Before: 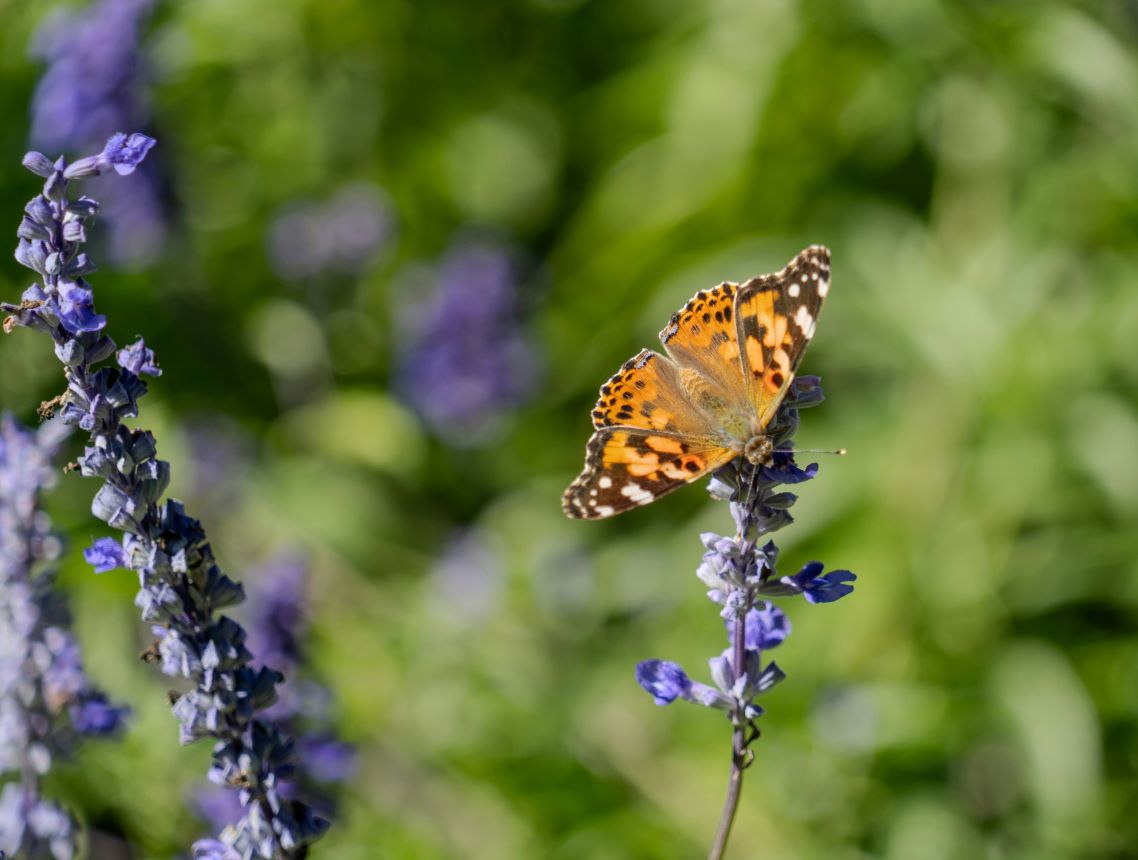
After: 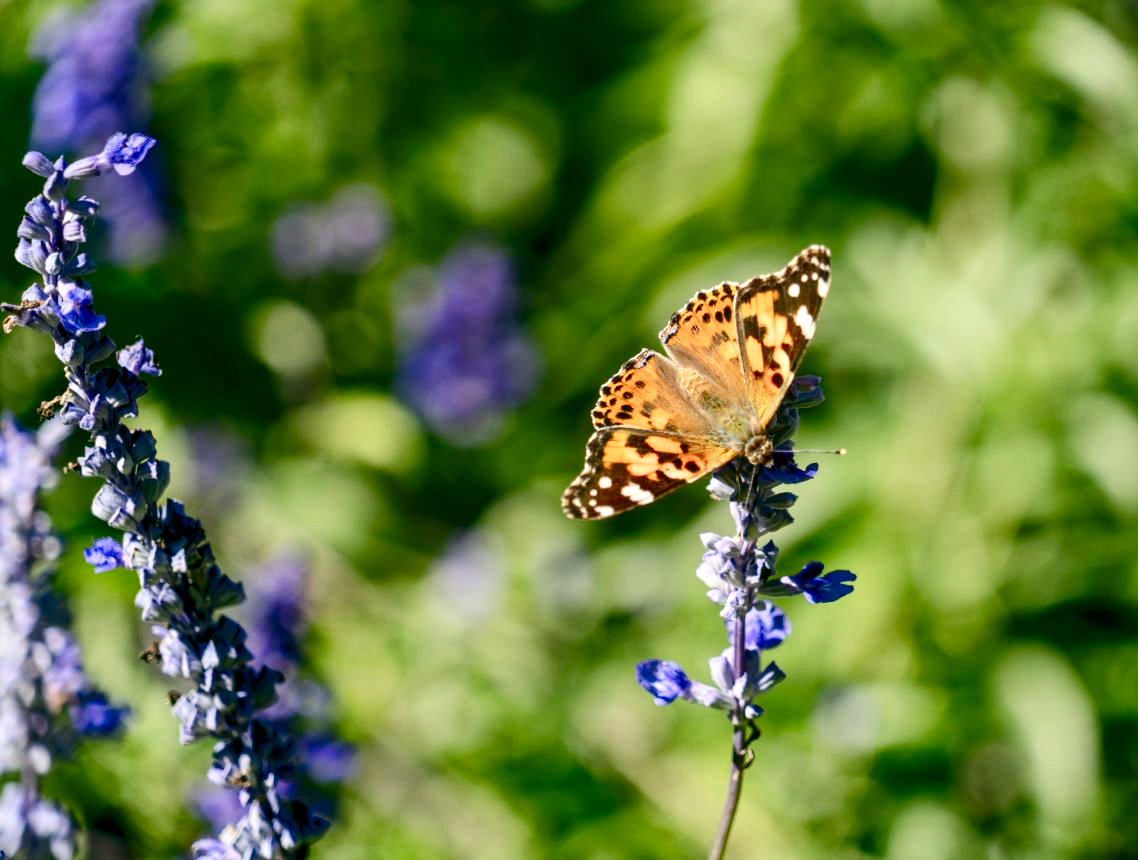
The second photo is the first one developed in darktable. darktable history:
exposure: black level correction 0.001, exposure 0.499 EV, compensate exposure bias true, compensate highlight preservation false
contrast brightness saturation: contrast 0.194, brightness -0.101, saturation 0.211
color correction: highlights b* 0.062, saturation 0.987
color balance rgb: highlights gain › chroma 1.014%, highlights gain › hue 69.23°, global offset › luminance -0.31%, global offset › chroma 0.109%, global offset › hue 168.21°, perceptual saturation grading › global saturation 20%, perceptual saturation grading › highlights -49.599%, perceptual saturation grading › shadows 24.153%
tone equalizer: on, module defaults
